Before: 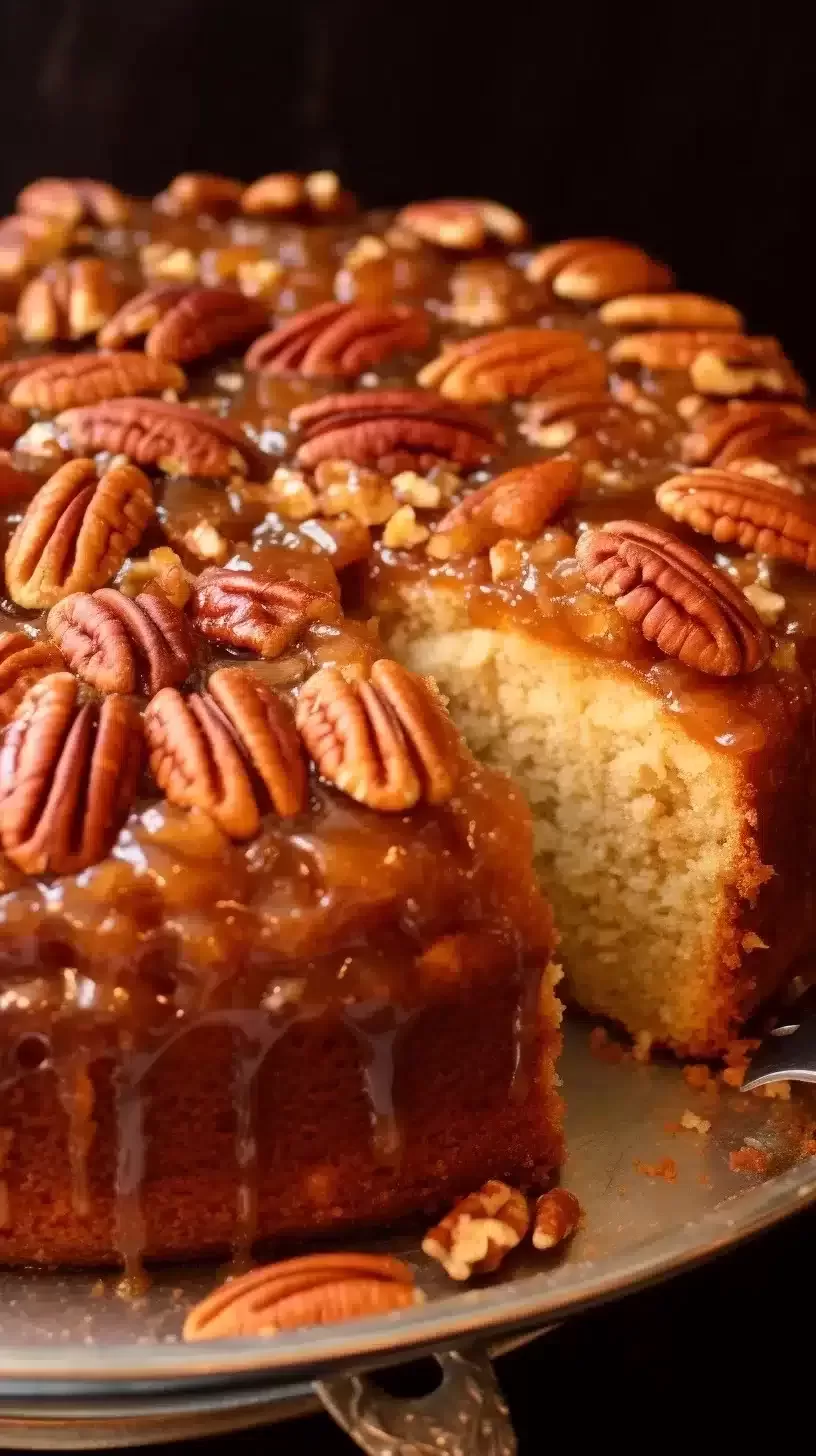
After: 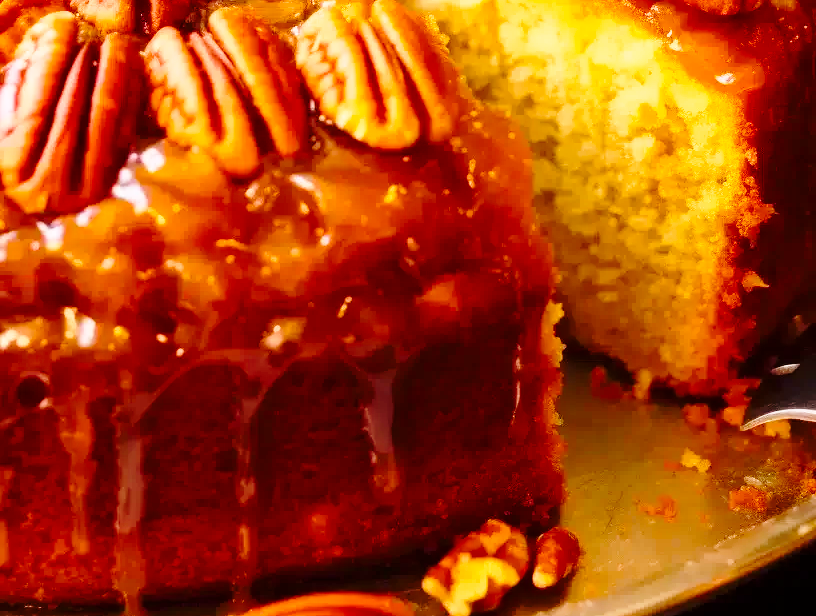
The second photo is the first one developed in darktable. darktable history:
color balance rgb: power › hue 170.9°, perceptual saturation grading › global saturation 29.67%, global vibrance 20%
crop: top 45.427%, bottom 12.21%
base curve: curves: ch0 [(0, 0) (0.028, 0.03) (0.121, 0.232) (0.46, 0.748) (0.859, 0.968) (1, 1)], preserve colors none
